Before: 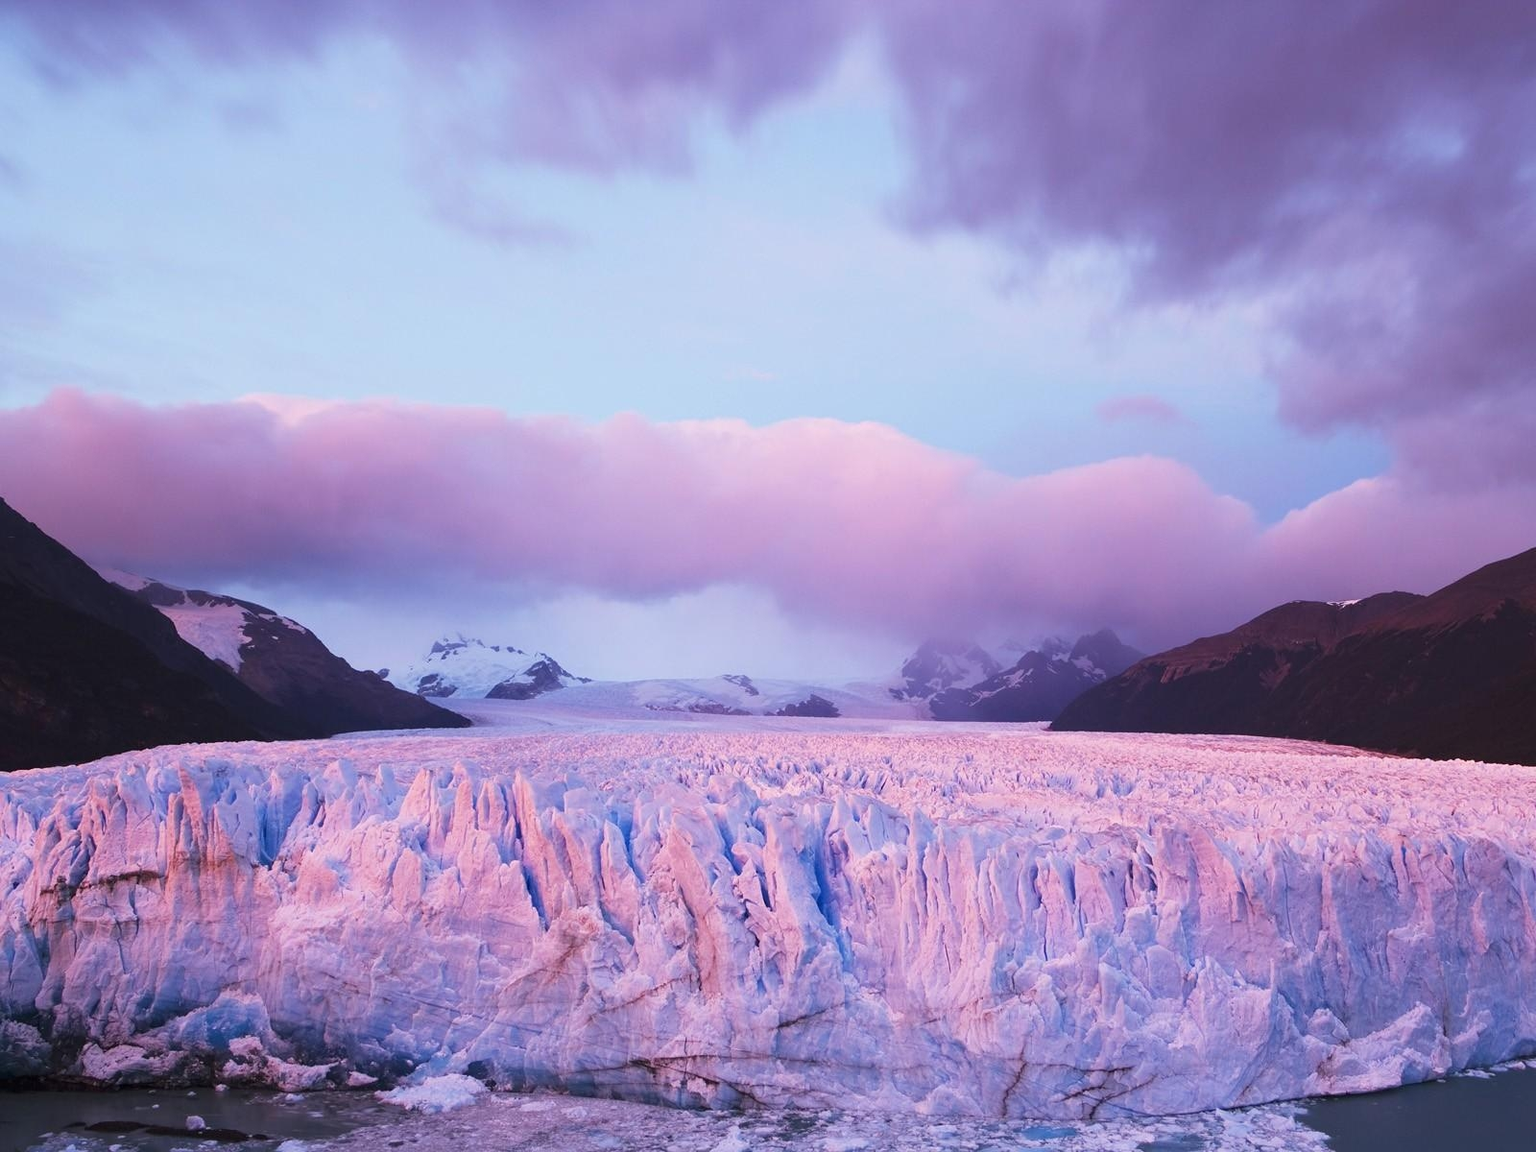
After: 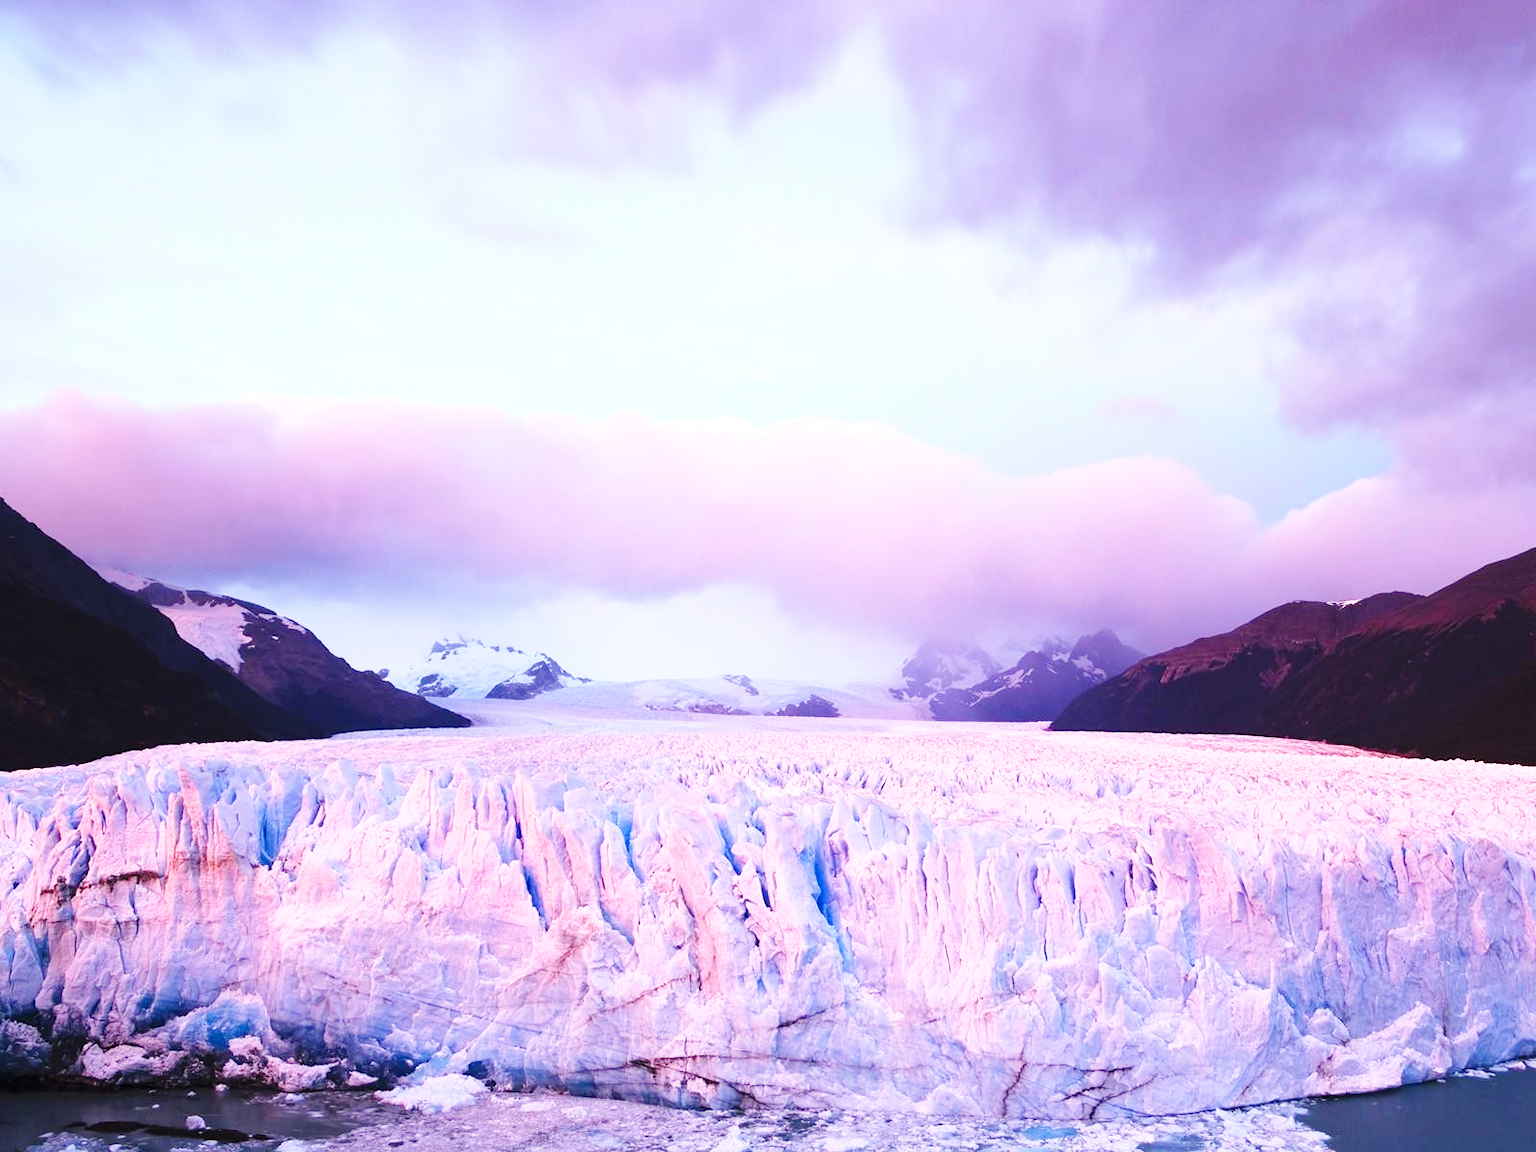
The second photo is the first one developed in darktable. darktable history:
exposure: exposure 0.604 EV, compensate highlight preservation false
base curve: curves: ch0 [(0, 0) (0.036, 0.025) (0.121, 0.166) (0.206, 0.329) (0.605, 0.79) (1, 1)], preserve colors none
